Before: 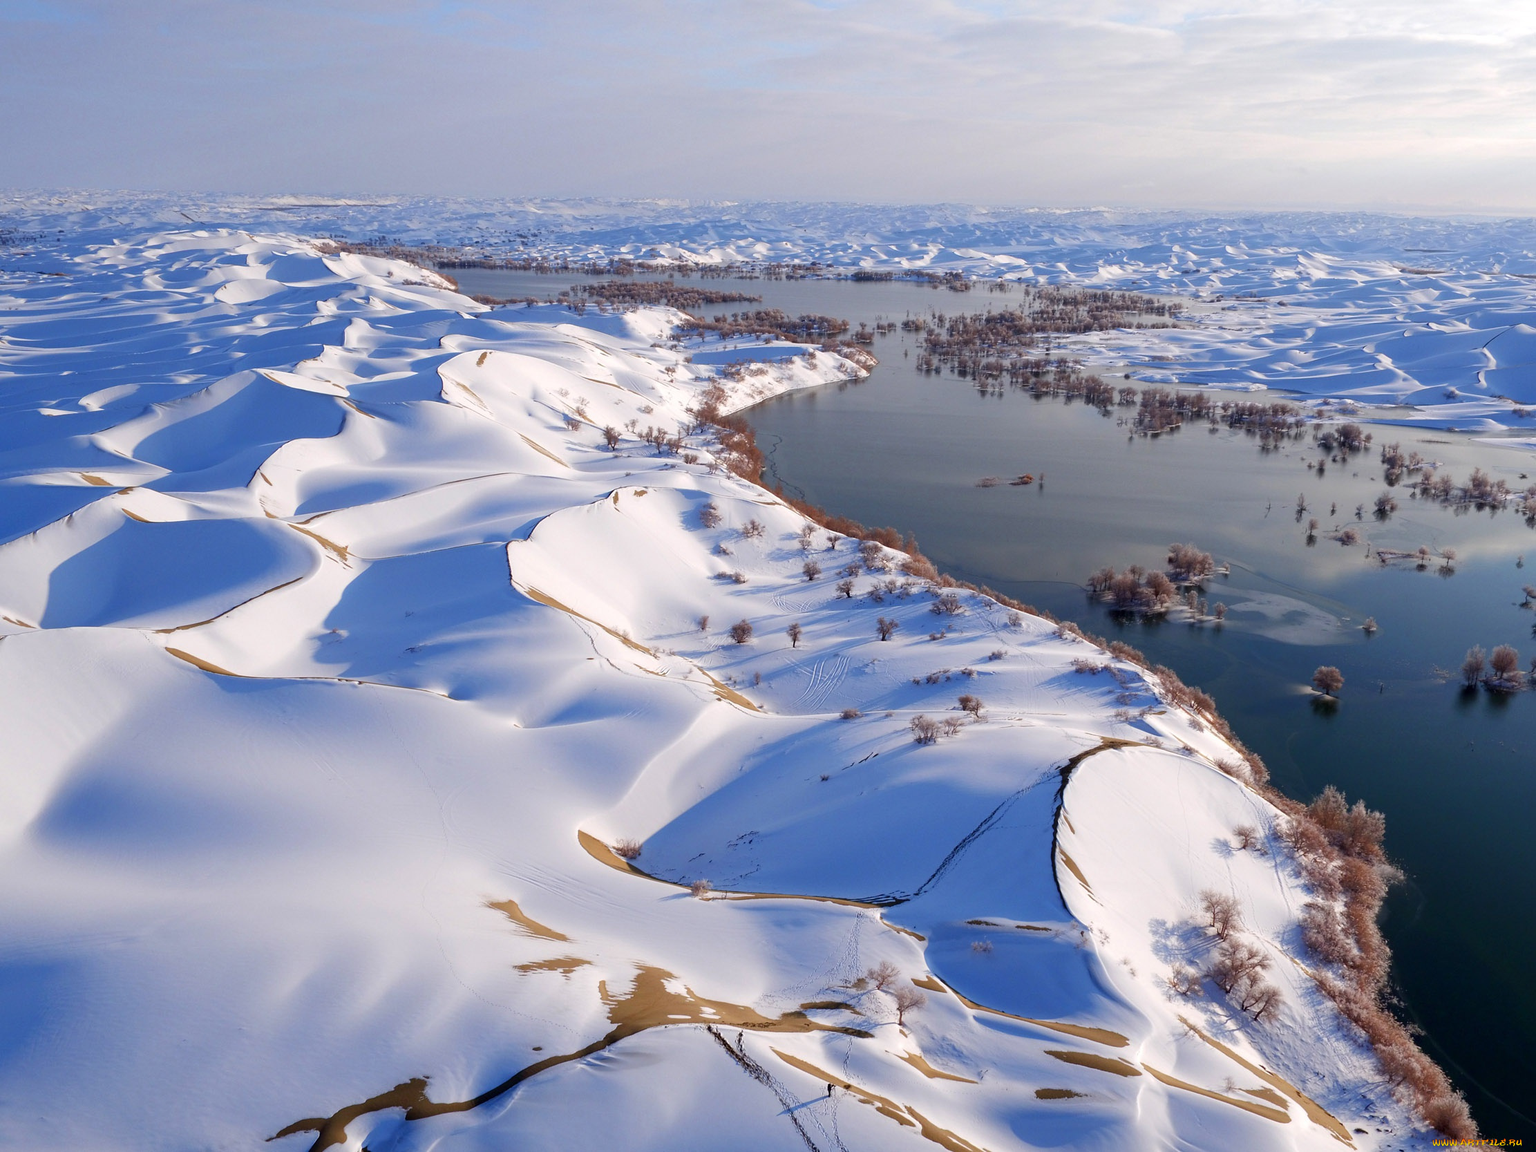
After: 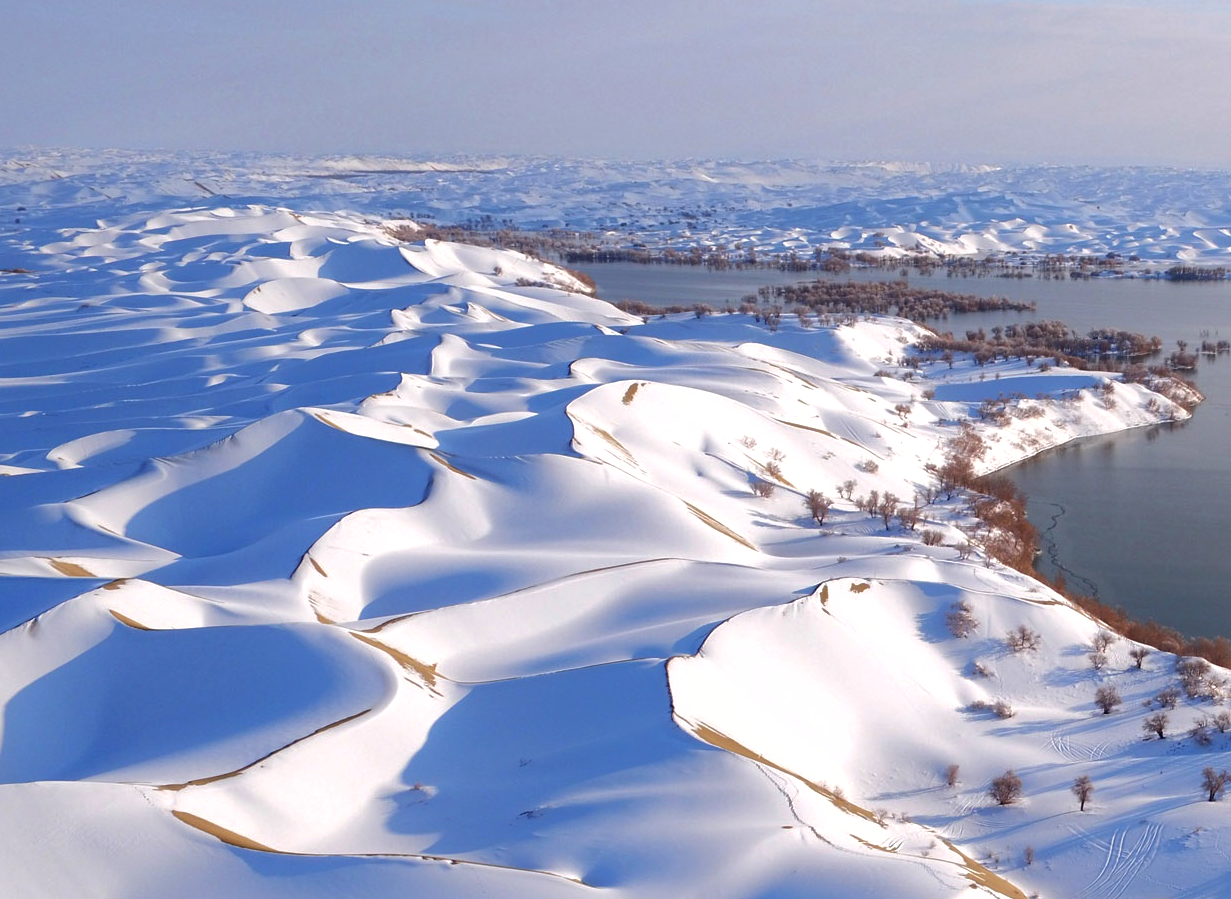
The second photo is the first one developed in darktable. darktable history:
crop and rotate: left 3.049%, top 7.672%, right 41.537%, bottom 38.355%
shadows and highlights: on, module defaults
tone equalizer: -8 EV 0 EV, -7 EV 0.003 EV, -6 EV -0.002 EV, -5 EV -0.01 EV, -4 EV -0.052 EV, -3 EV -0.227 EV, -2 EV -0.293 EV, -1 EV 0.113 EV, +0 EV 0.277 EV
